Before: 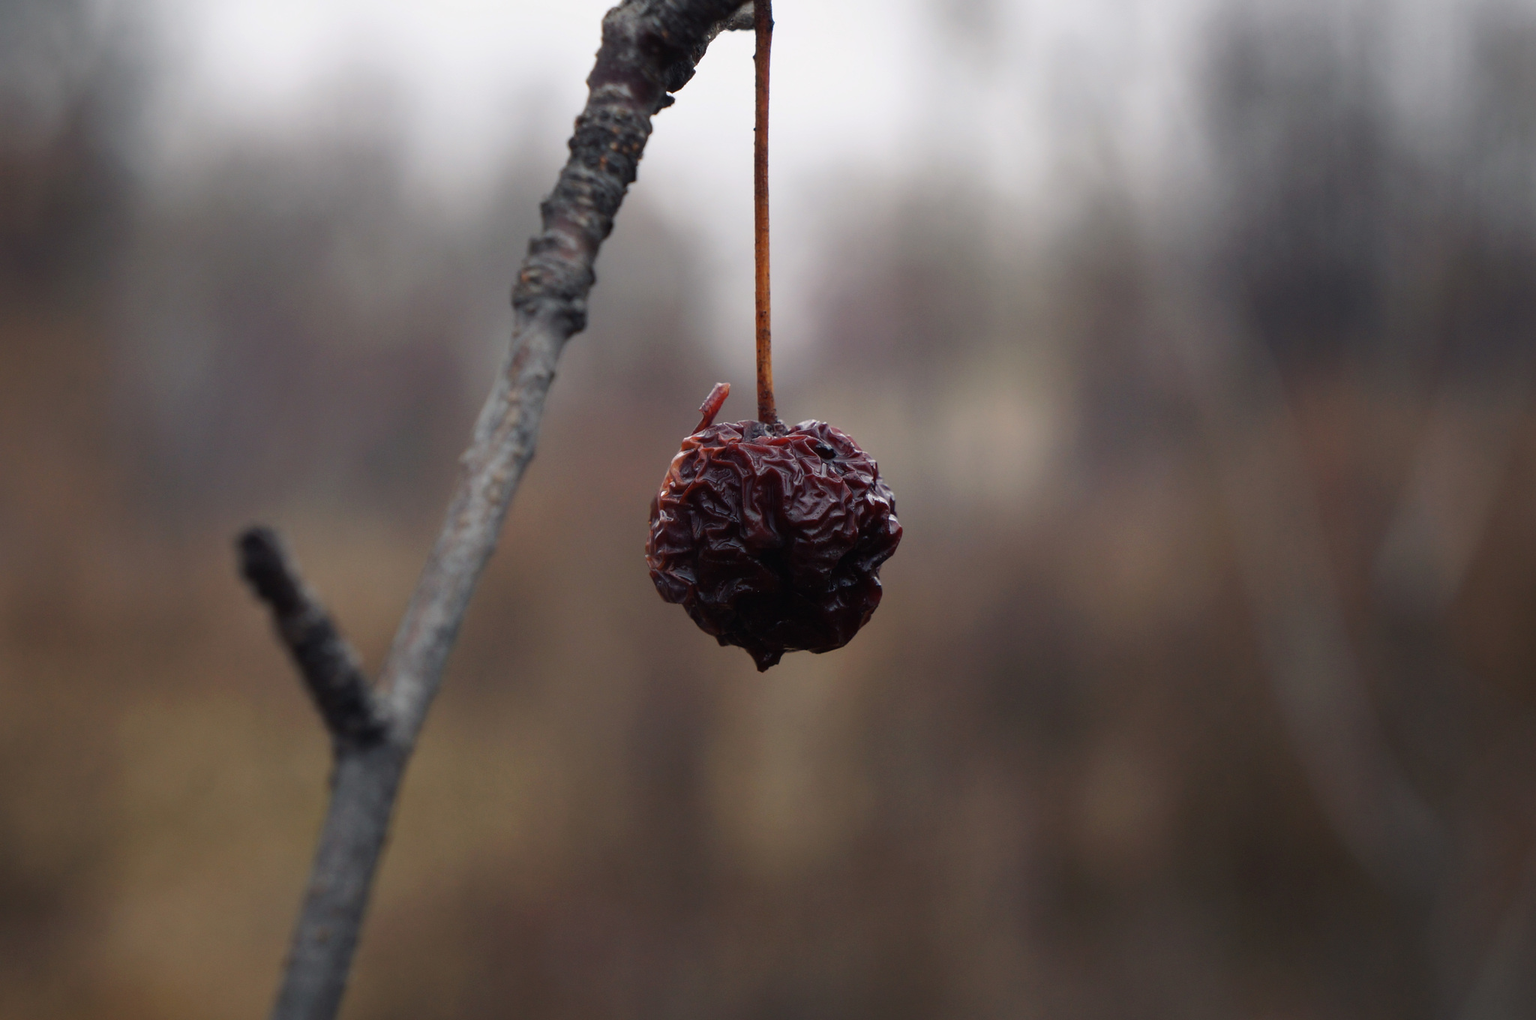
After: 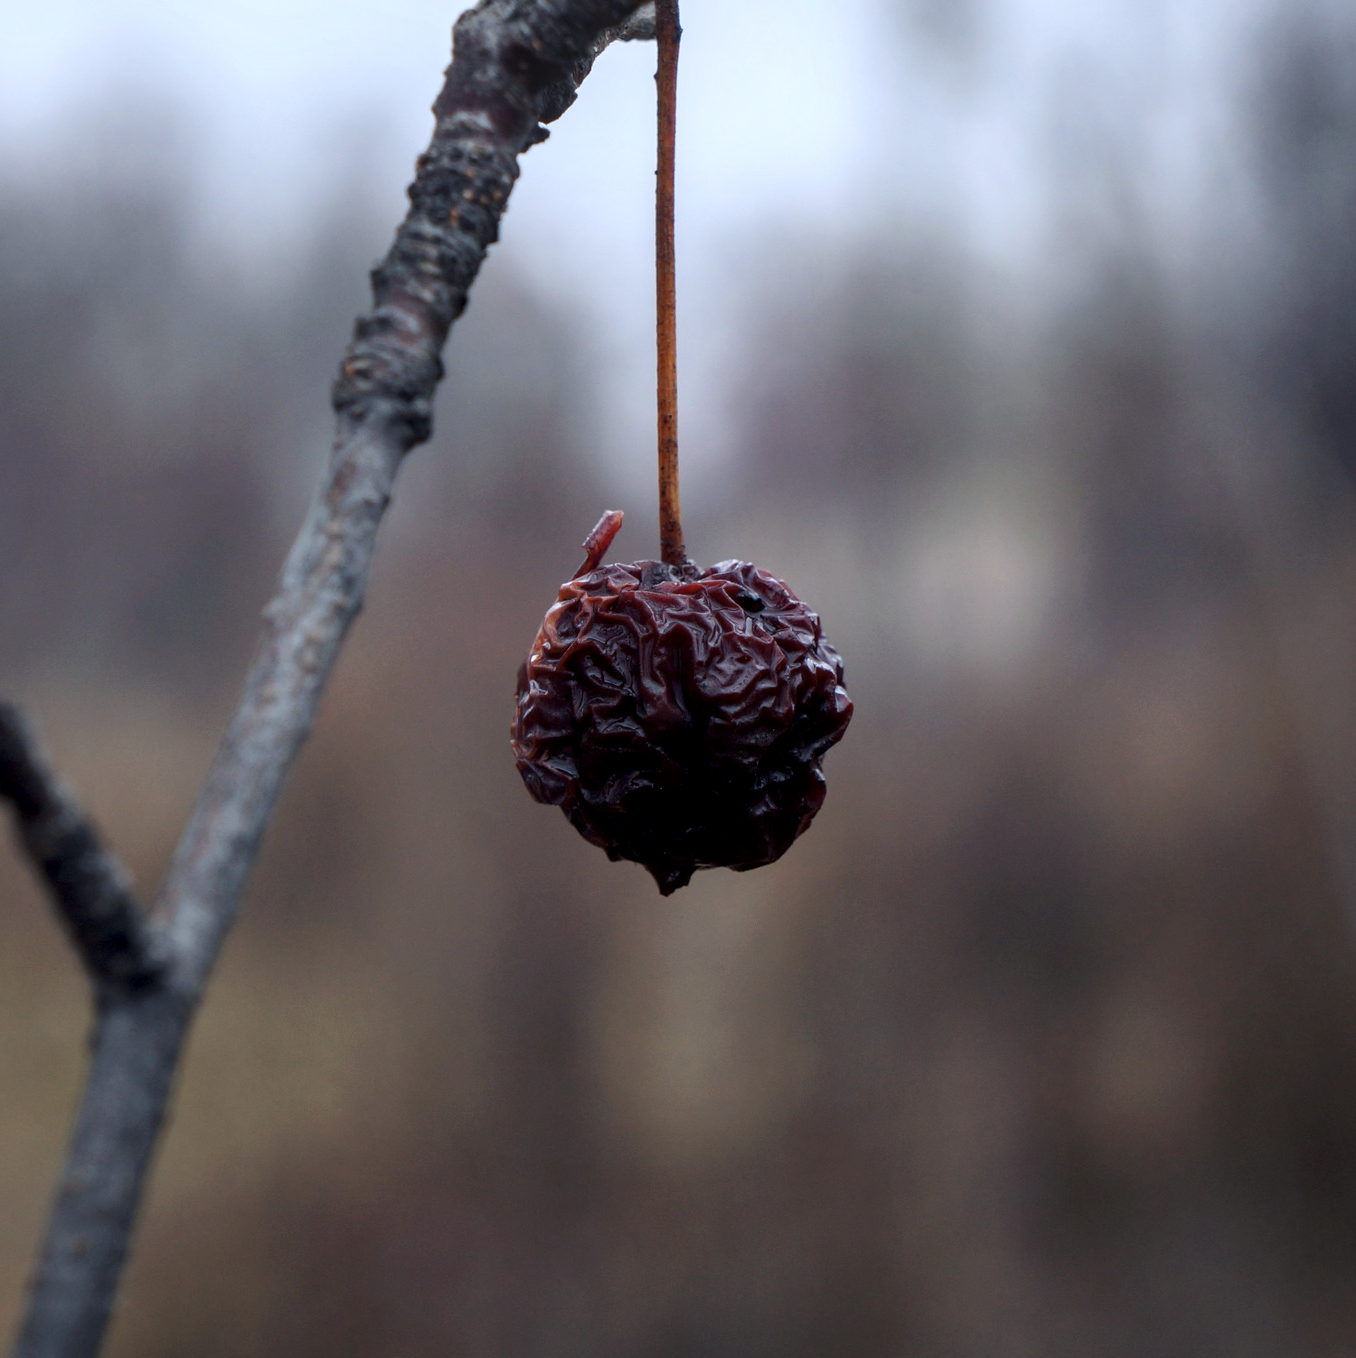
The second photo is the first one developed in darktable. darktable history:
crop: left 17.093%, right 16.649%
color calibration: x 0.37, y 0.382, temperature 4307.72 K, saturation algorithm version 1 (2020)
local contrast: detail 130%
